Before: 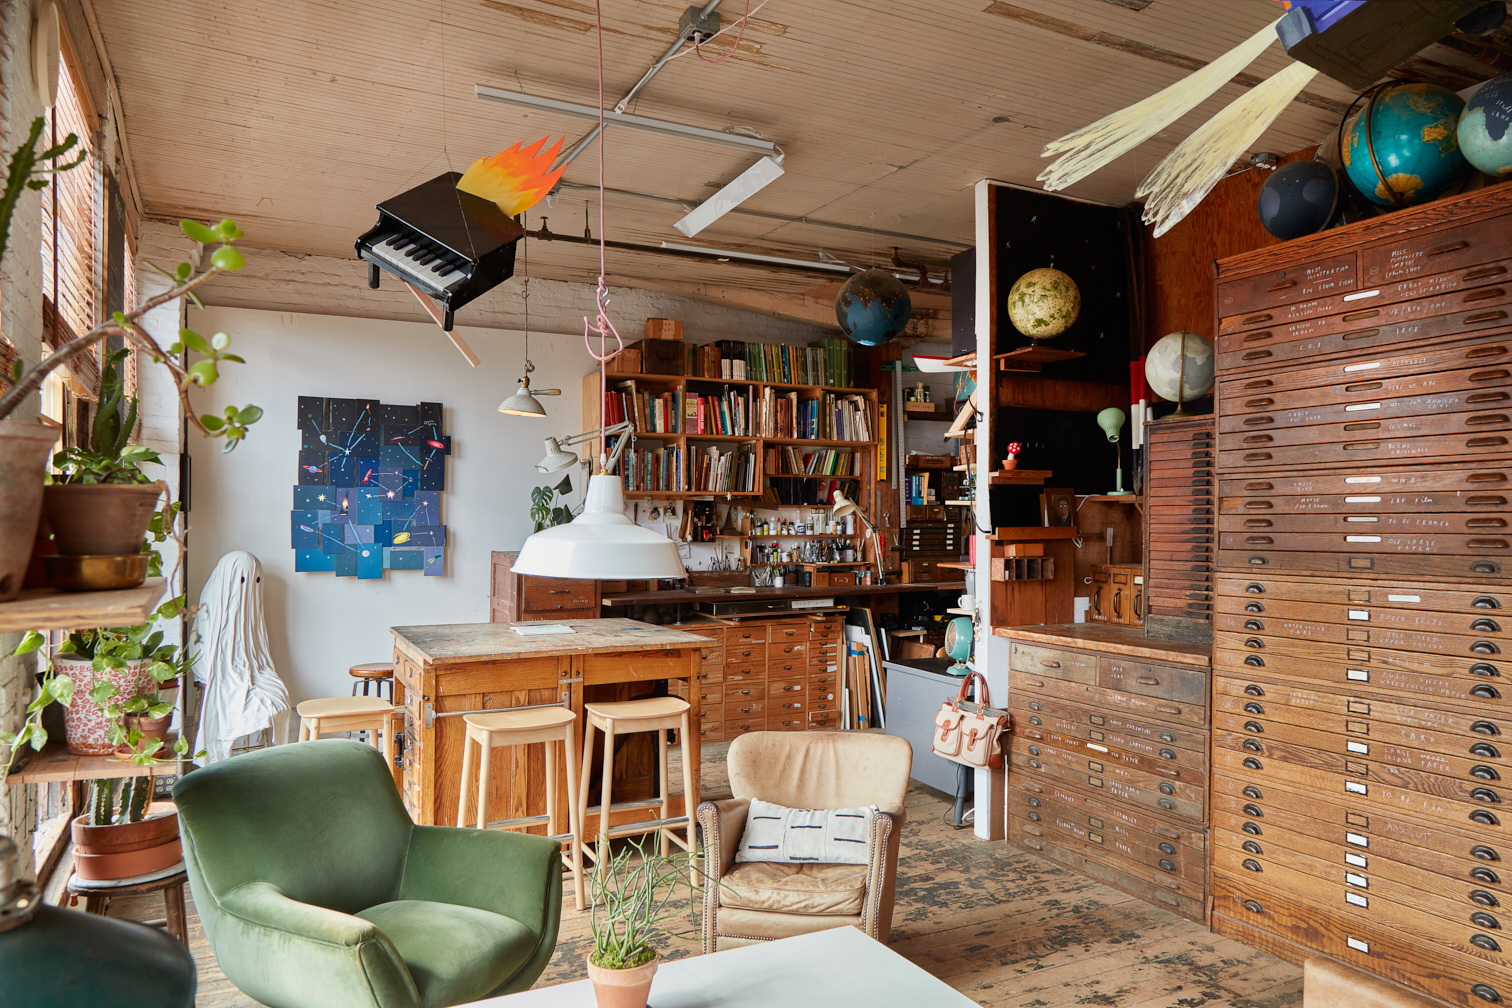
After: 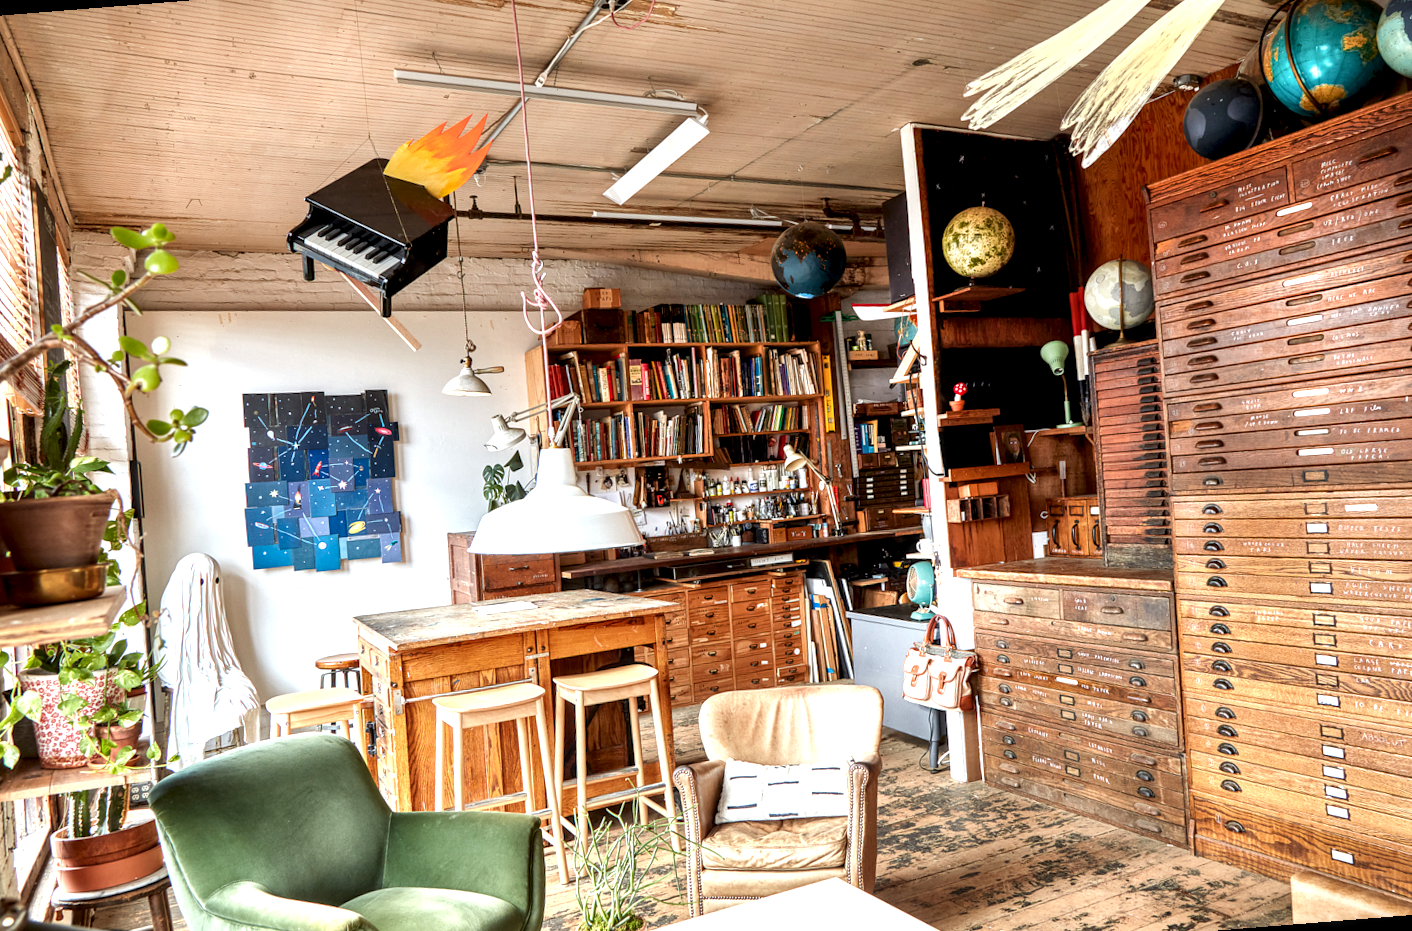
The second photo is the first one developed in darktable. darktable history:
exposure: exposure 0.781 EV, compensate highlight preservation false
local contrast: detail 160%
rotate and perspective: rotation -4.57°, crop left 0.054, crop right 0.944, crop top 0.087, crop bottom 0.914
